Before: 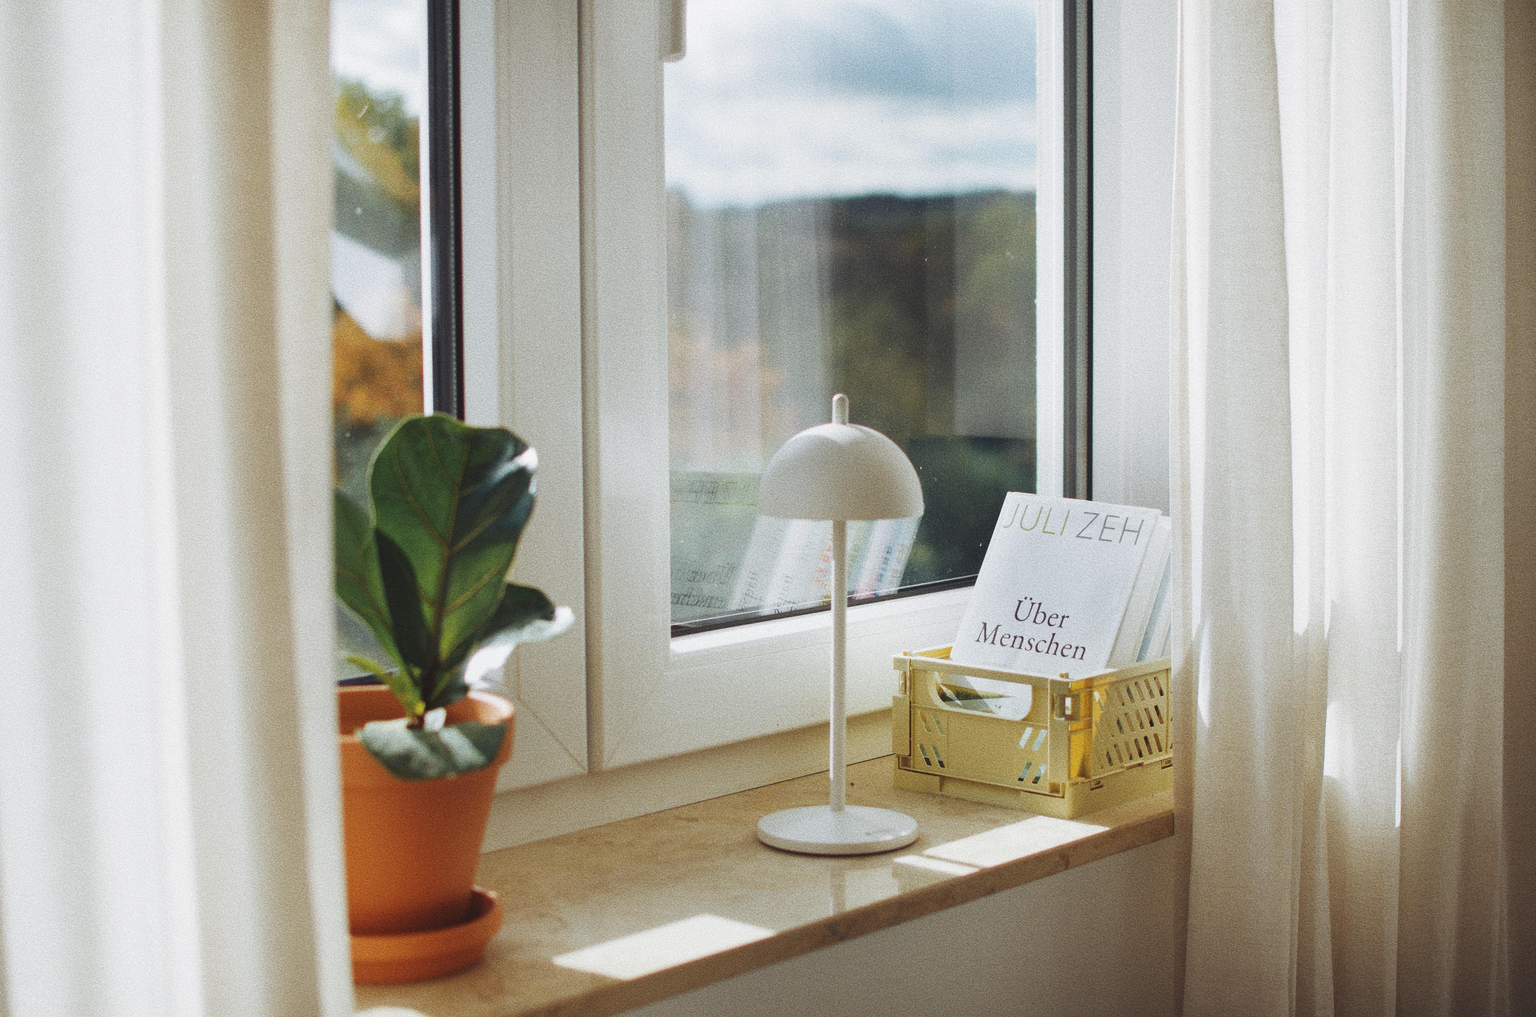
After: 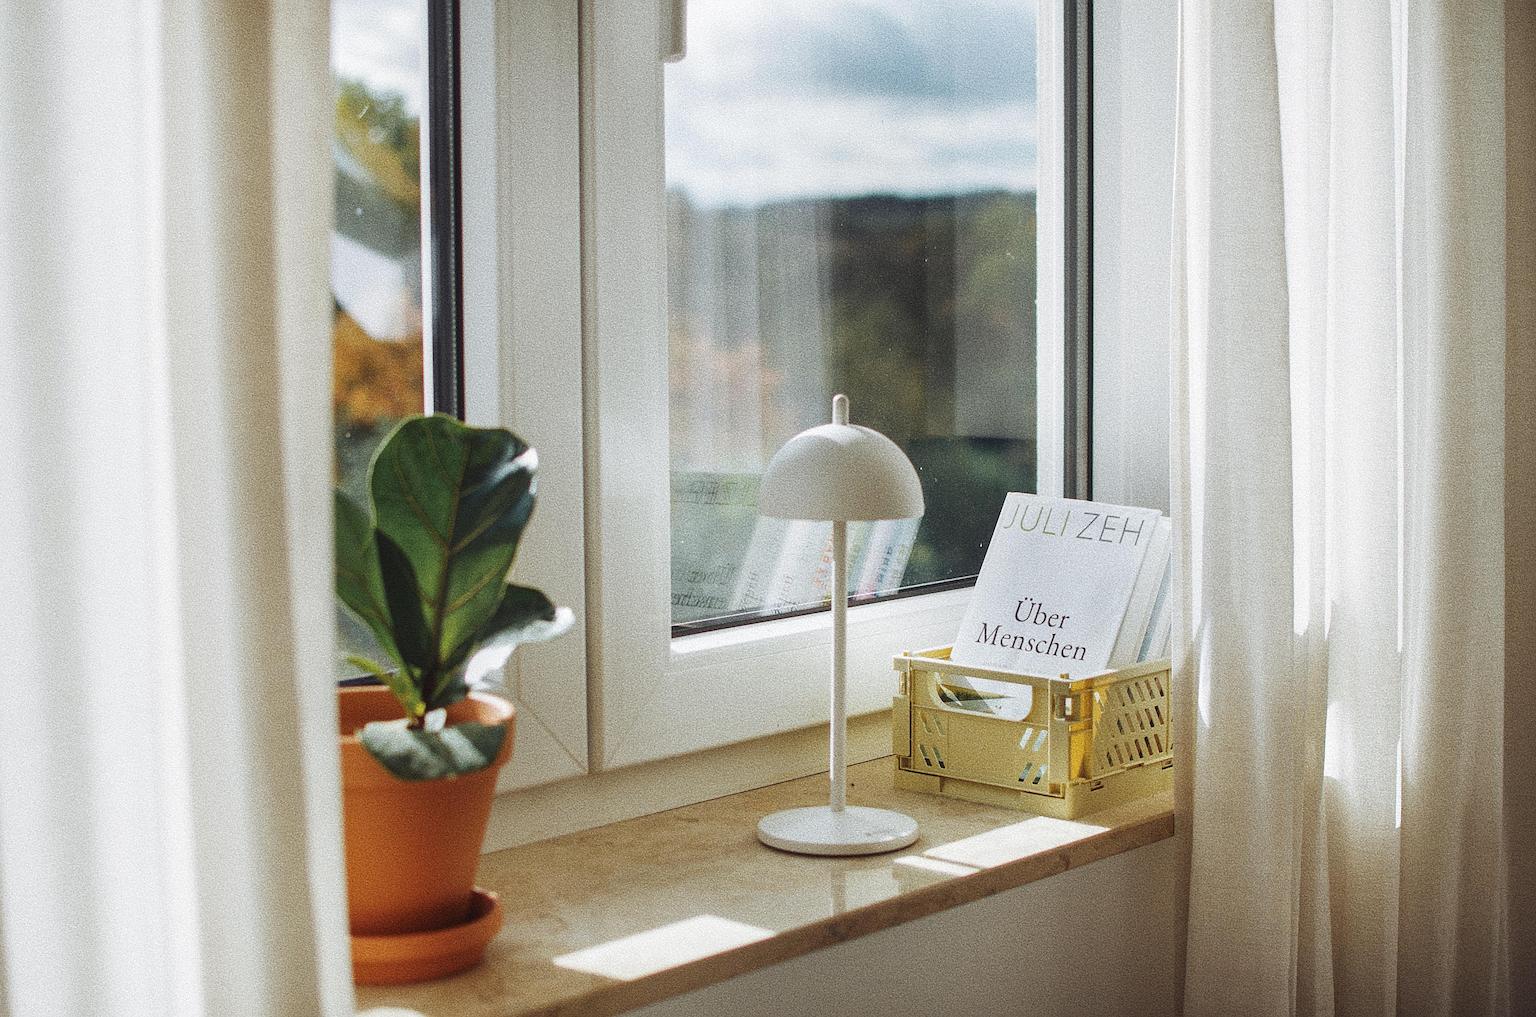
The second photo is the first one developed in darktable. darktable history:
sharpen: radius 3.119
local contrast: on, module defaults
